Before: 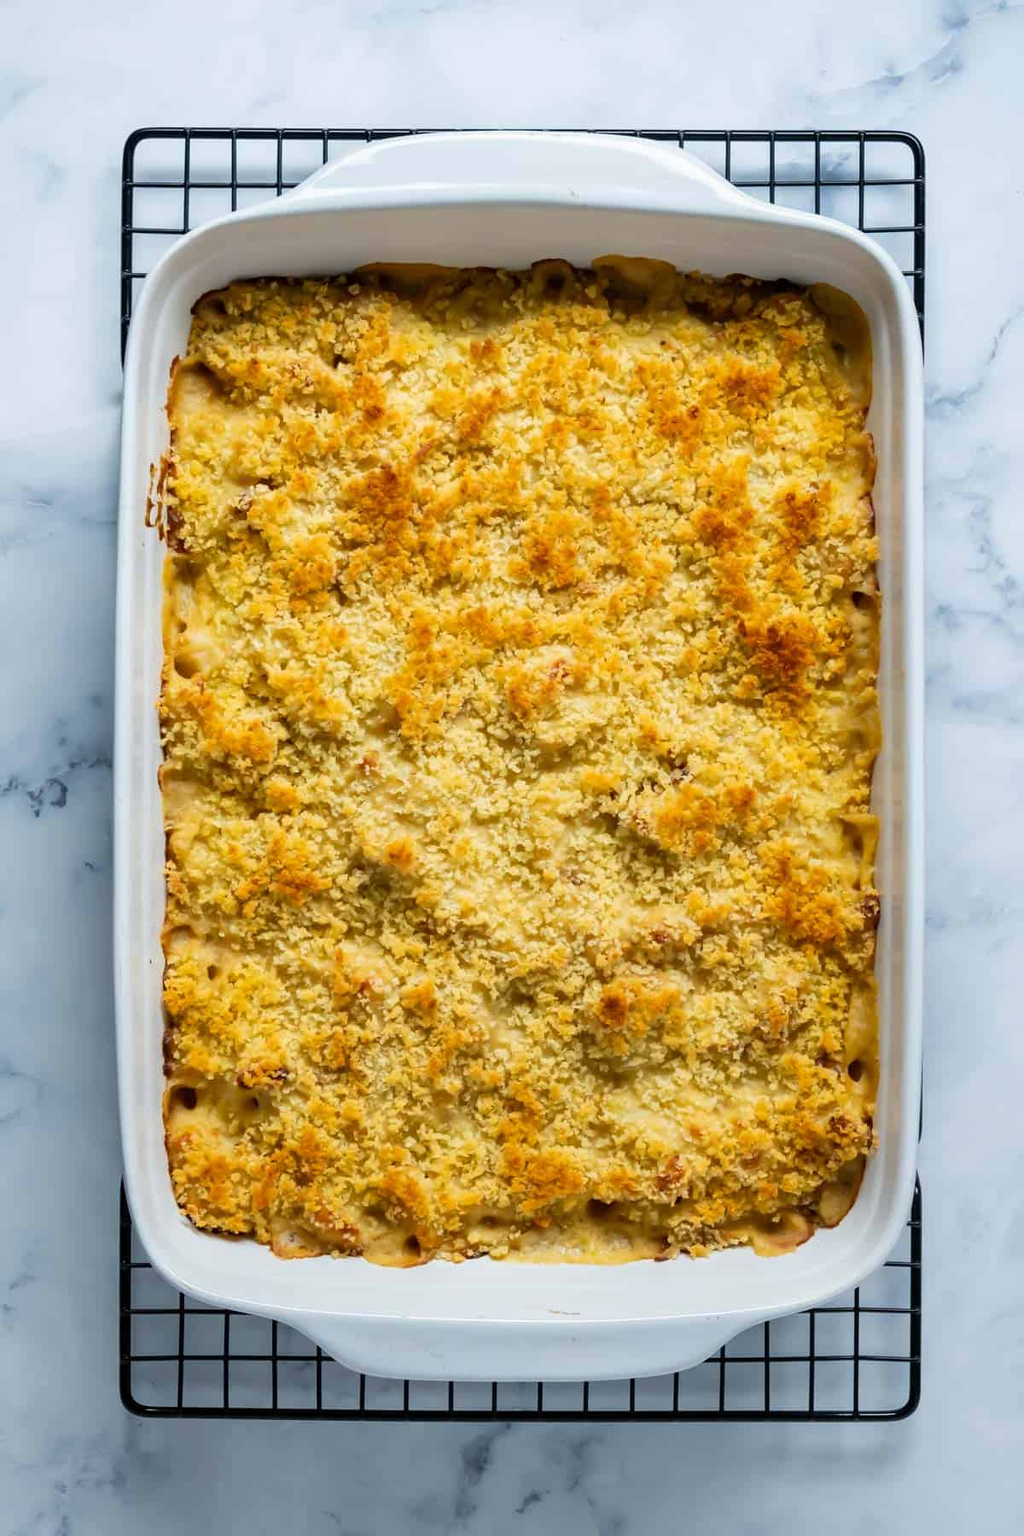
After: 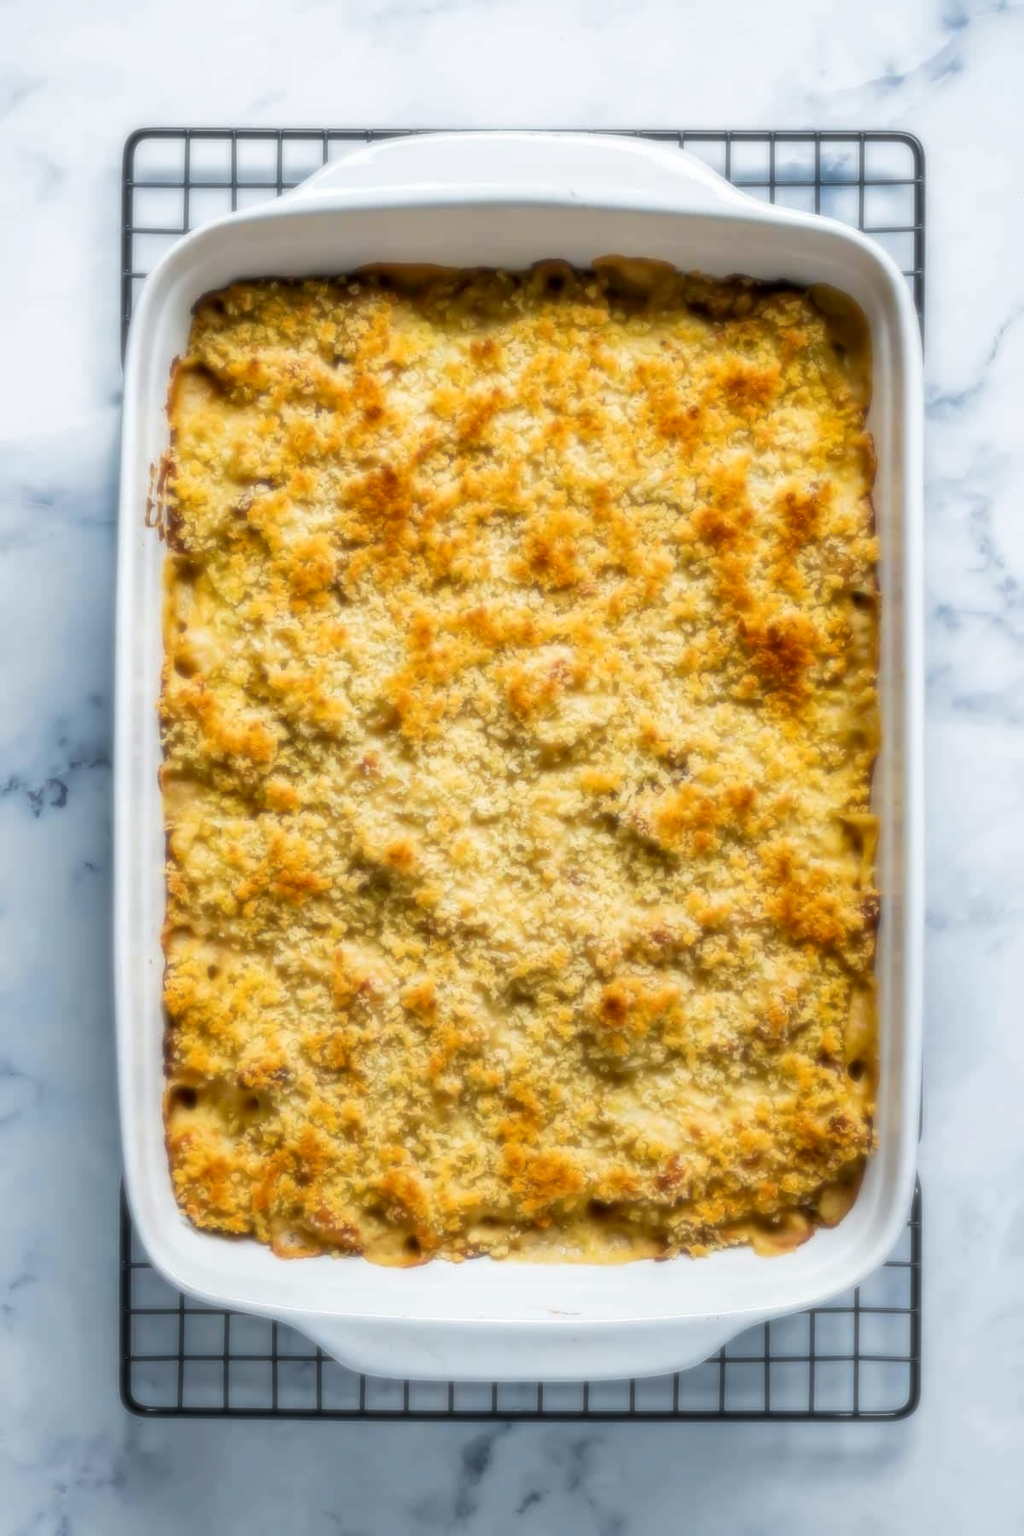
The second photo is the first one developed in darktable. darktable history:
local contrast: on, module defaults
soften: size 8.67%, mix 49%
